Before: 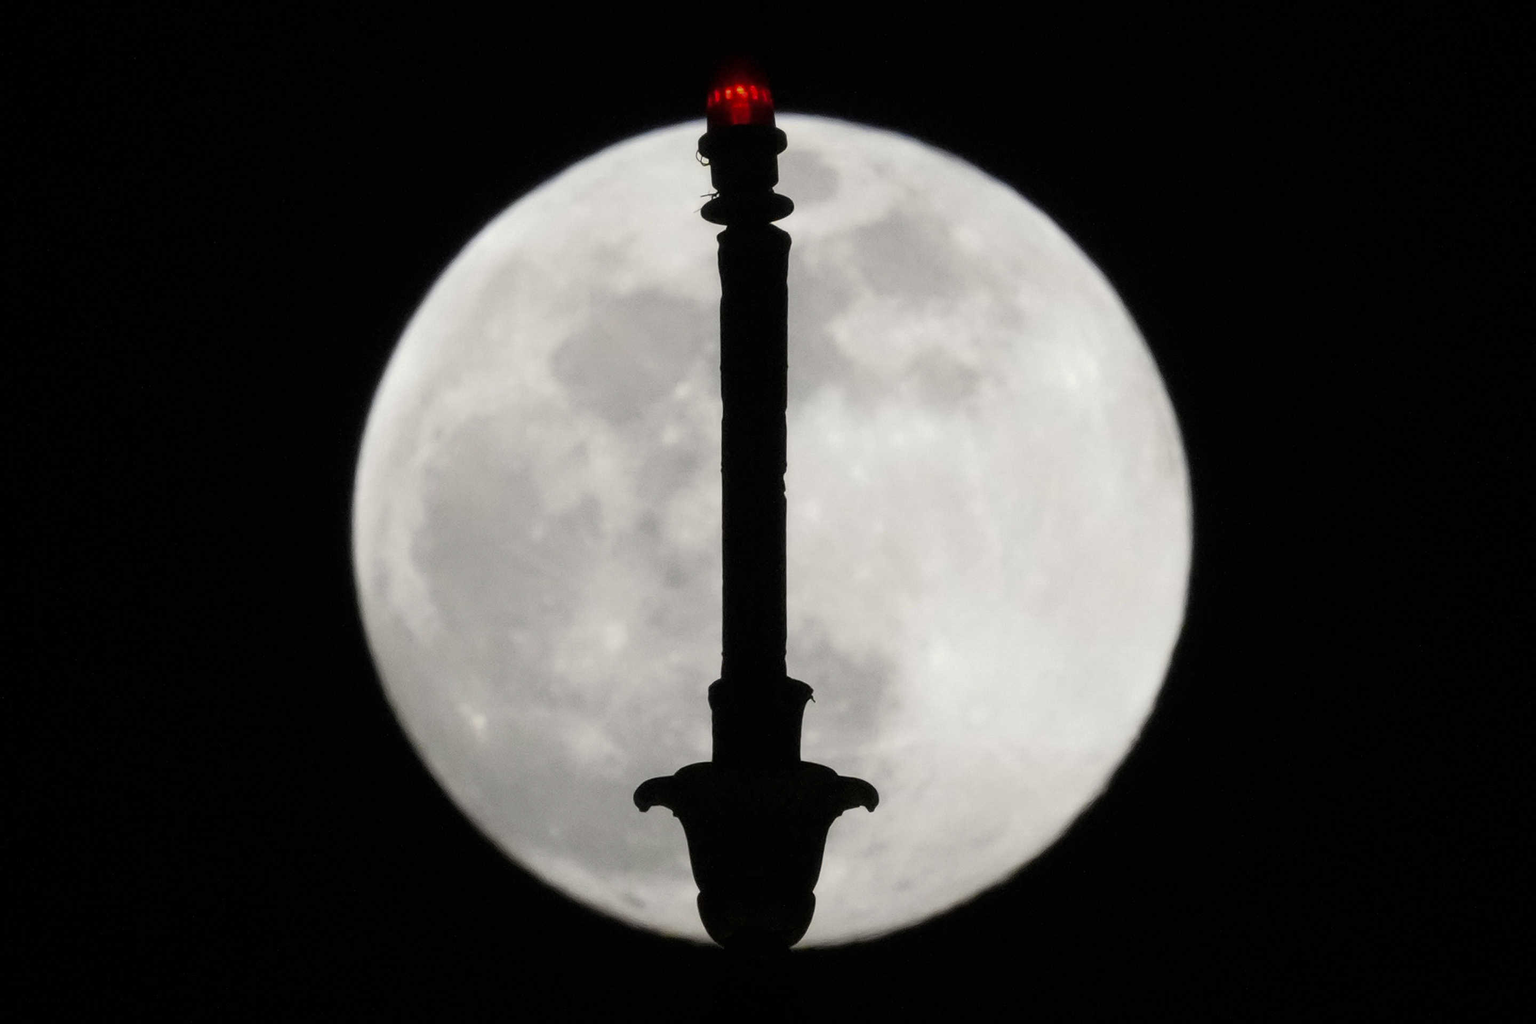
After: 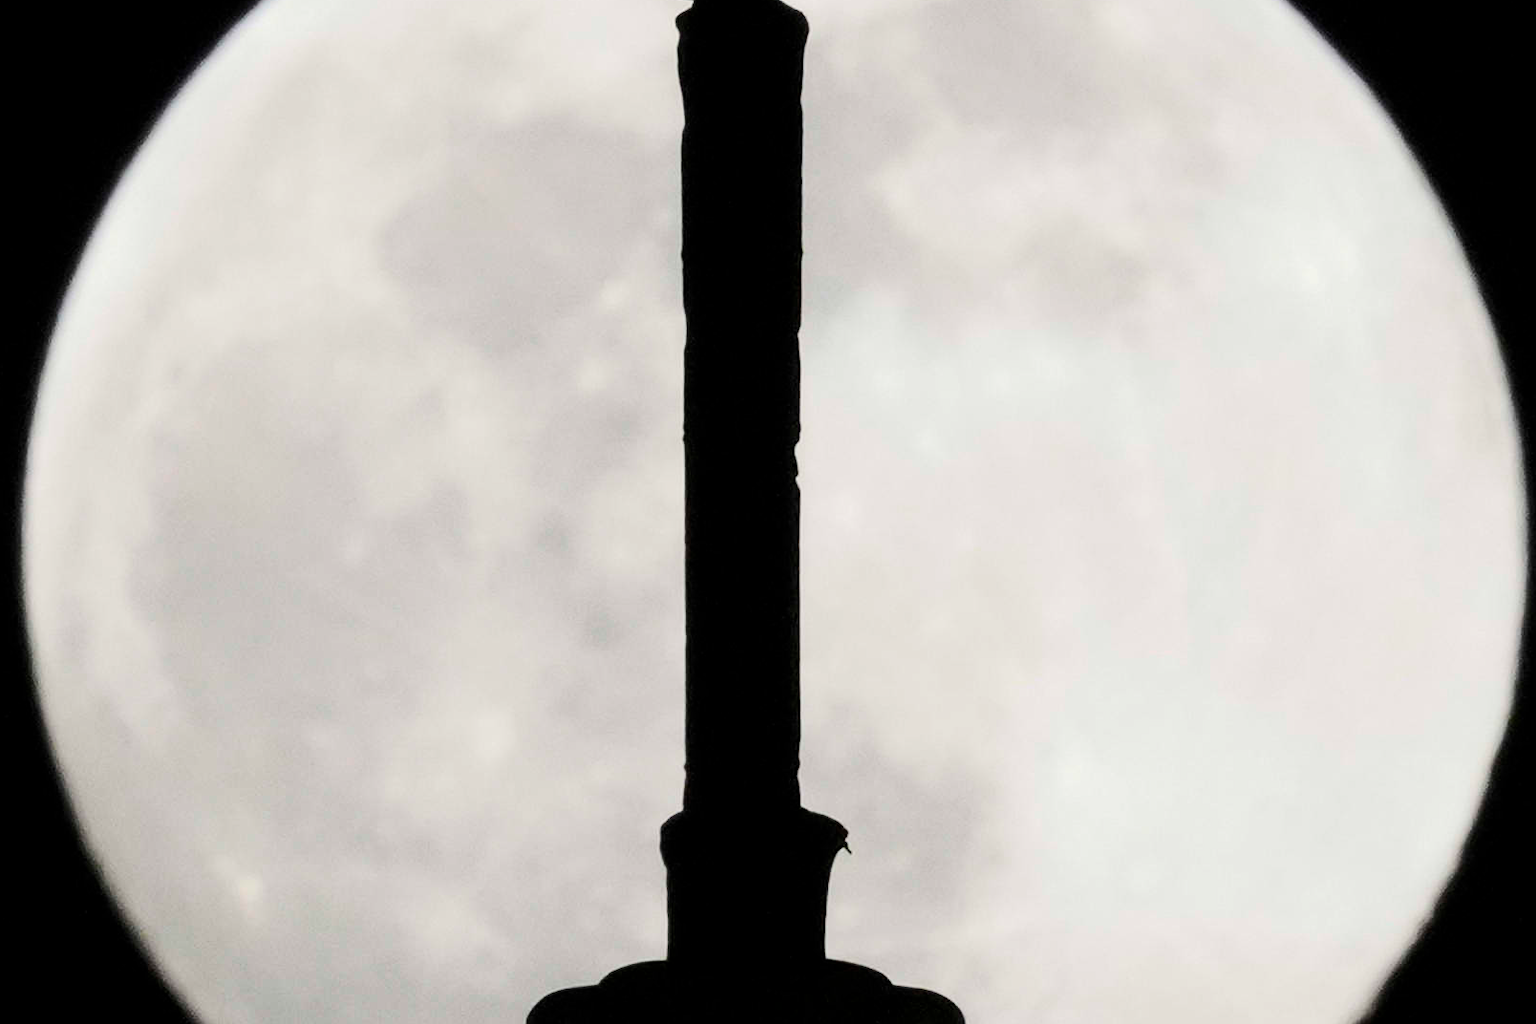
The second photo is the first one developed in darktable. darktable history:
crop and rotate: left 22.13%, top 22.054%, right 22.026%, bottom 22.102%
rgb curve: curves: ch0 [(0, 0) (0.284, 0.292) (0.505, 0.644) (1, 1)], compensate middle gray true
